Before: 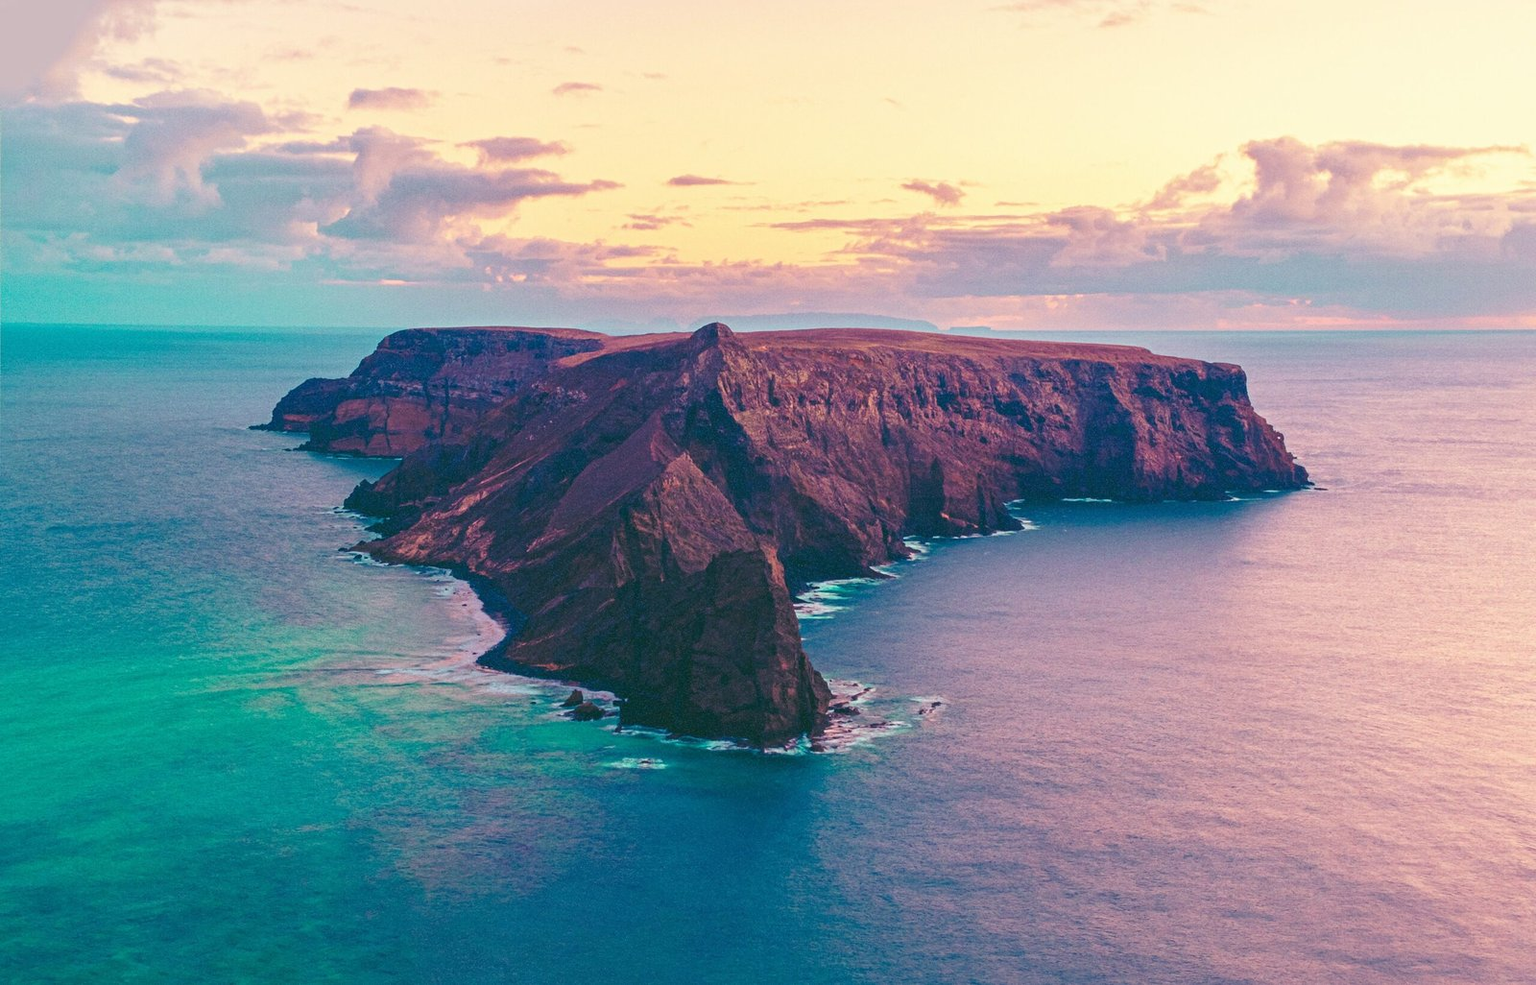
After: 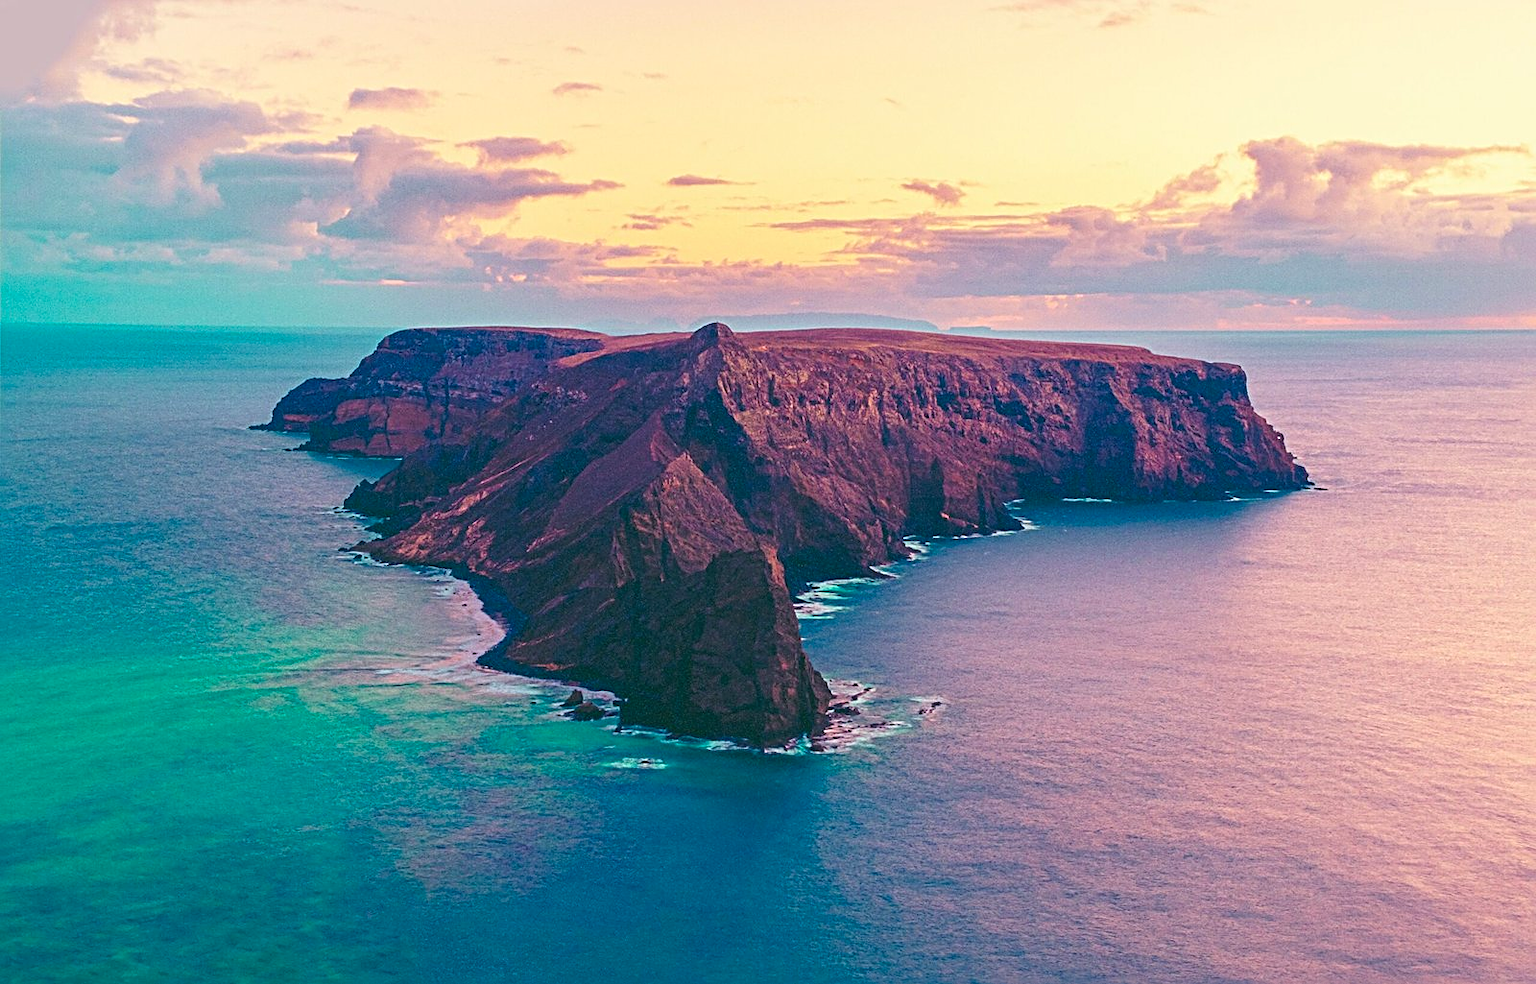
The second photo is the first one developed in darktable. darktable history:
color balance rgb: perceptual saturation grading › global saturation 17.576%
sharpen: radius 2.765
